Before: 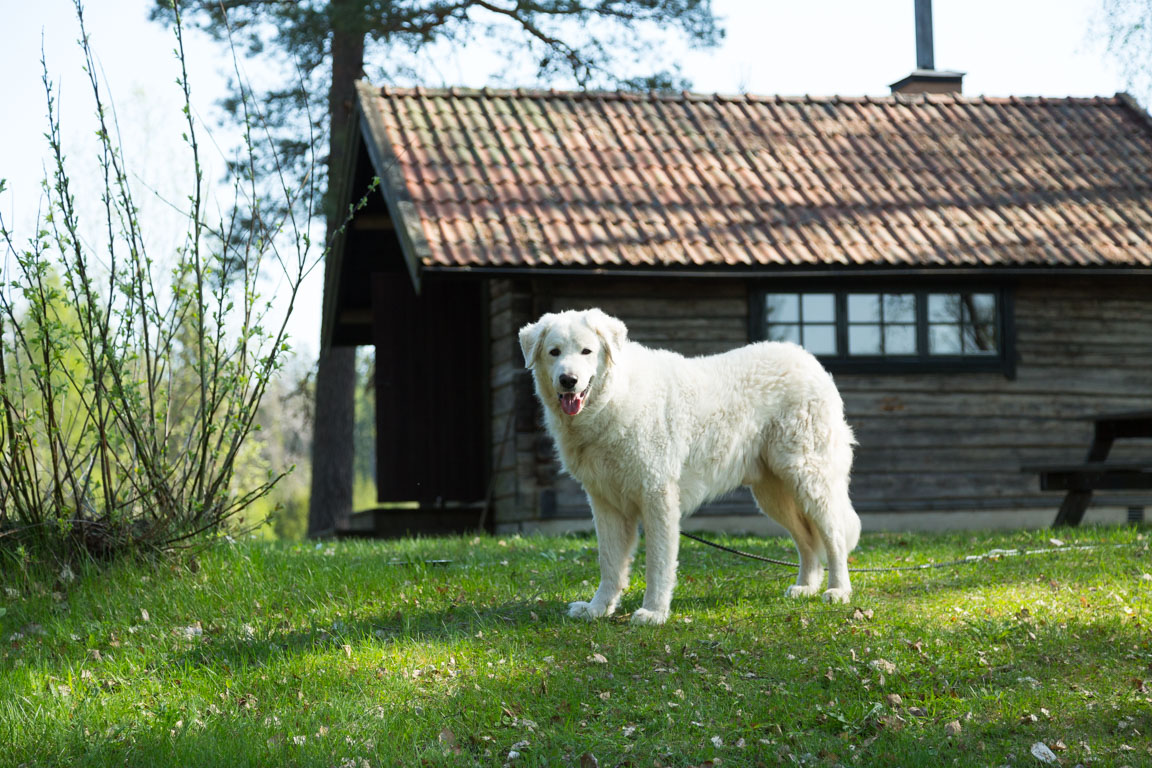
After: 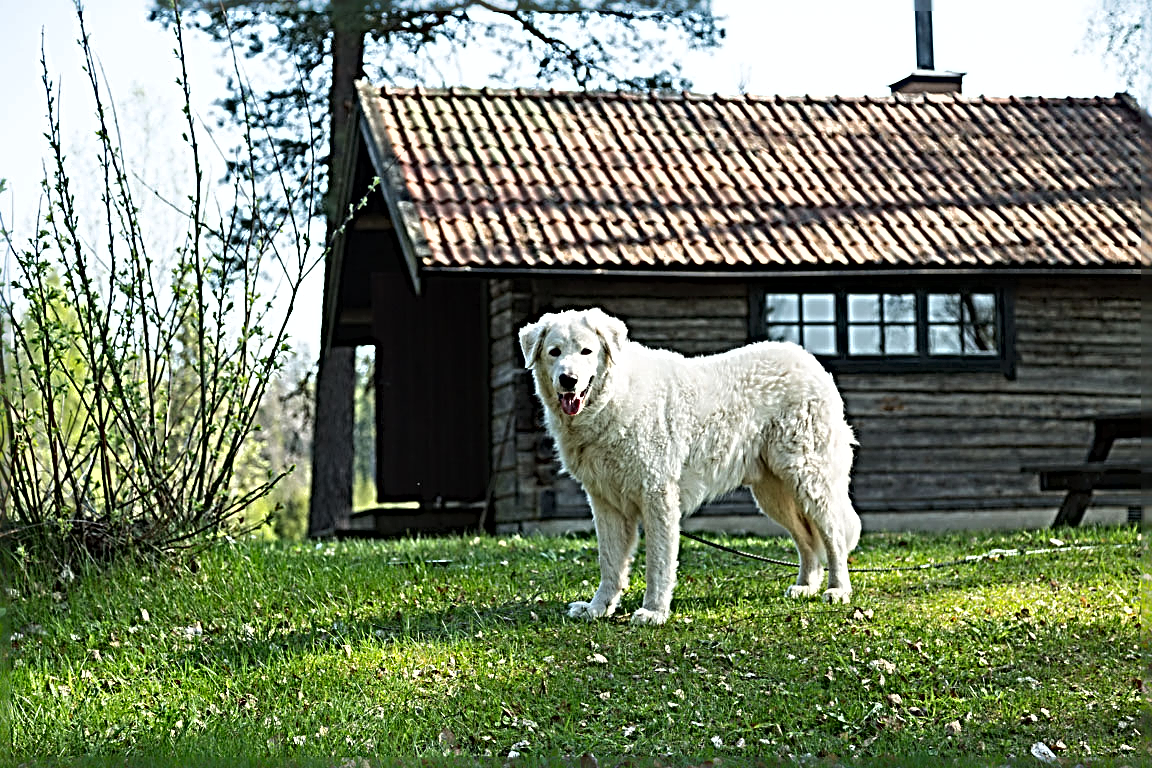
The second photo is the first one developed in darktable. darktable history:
sharpen: radius 4.041, amount 1.993
shadows and highlights: shadows 9.82, white point adjustment 1.09, highlights -38.48
